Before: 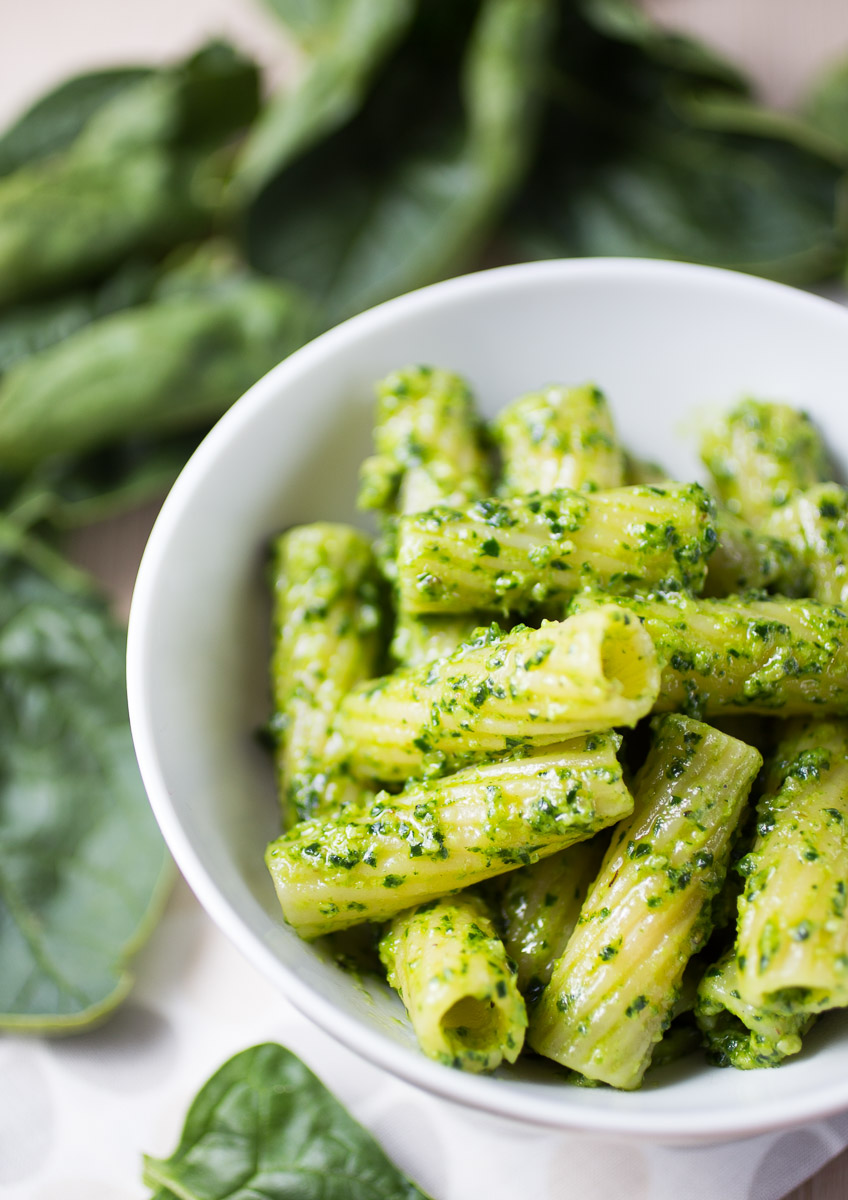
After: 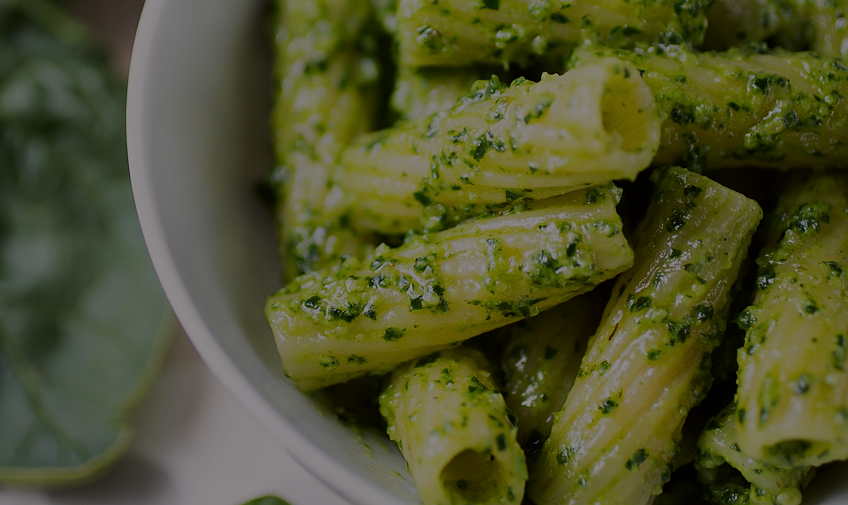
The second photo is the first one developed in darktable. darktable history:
color correction: highlights a* 3.17, highlights b* -1.3, shadows a* -0.076, shadows b* 1.97, saturation 0.975
crop: top 45.601%, bottom 12.295%
exposure: exposure -1.99 EV, compensate highlight preservation false
sharpen: radius 1.003
